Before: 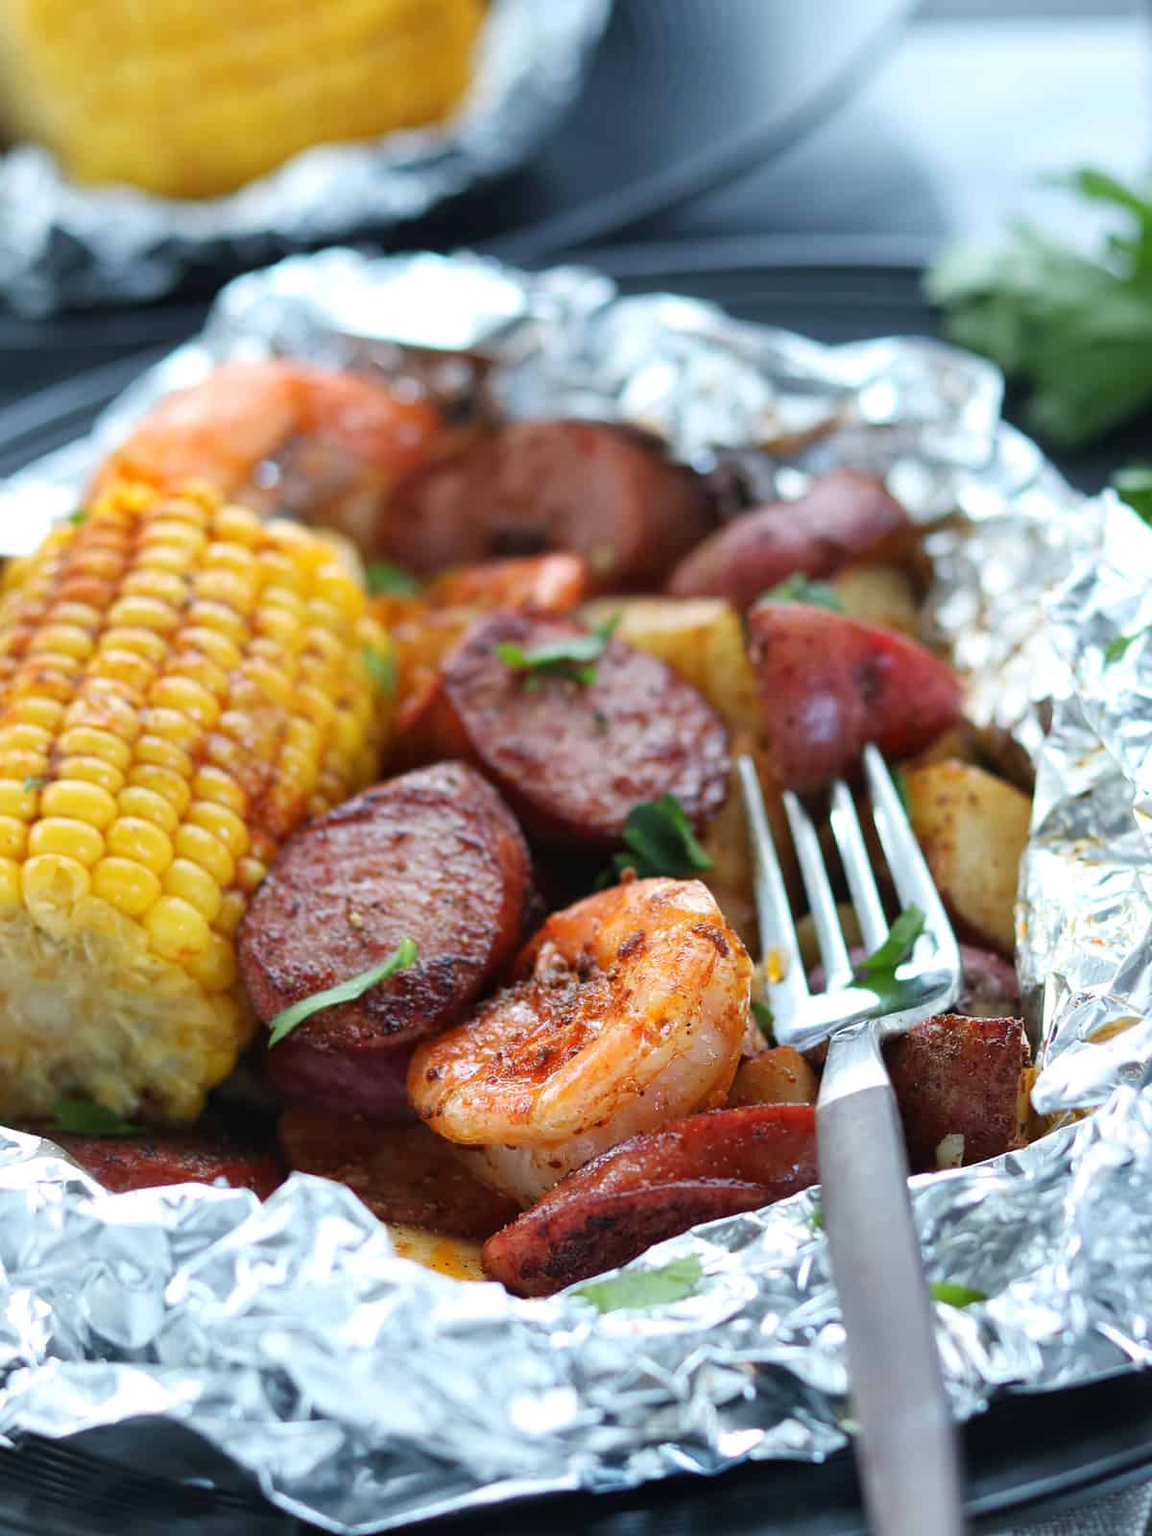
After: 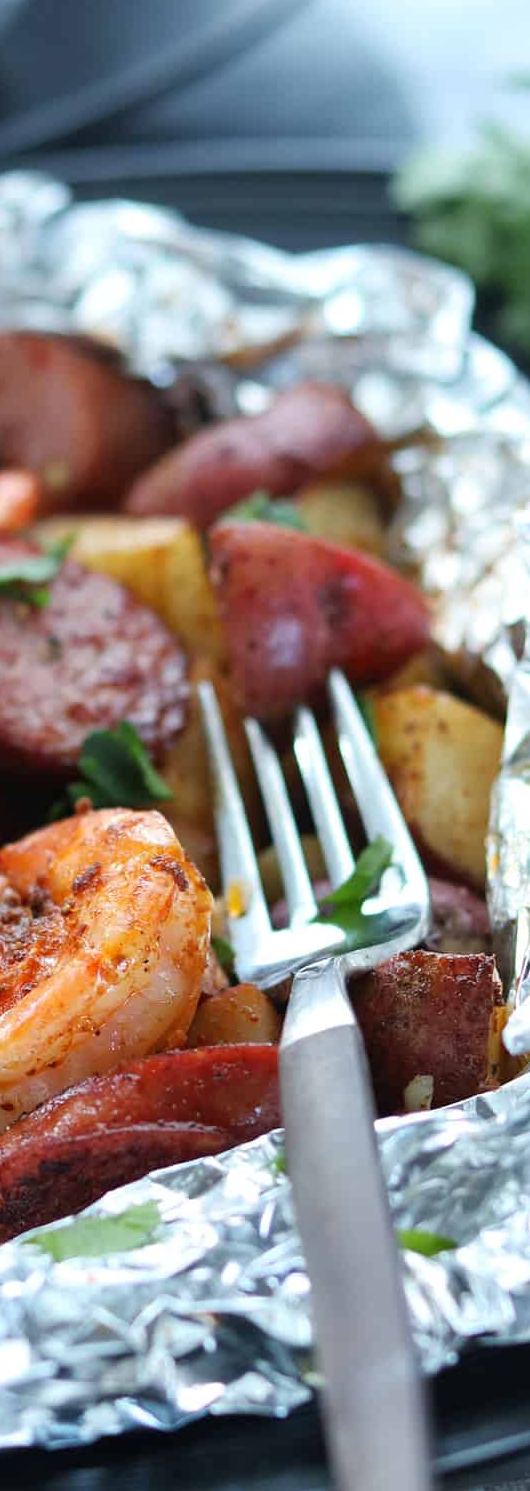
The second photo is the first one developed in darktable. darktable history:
crop: left 47.628%, top 6.643%, right 7.874%
